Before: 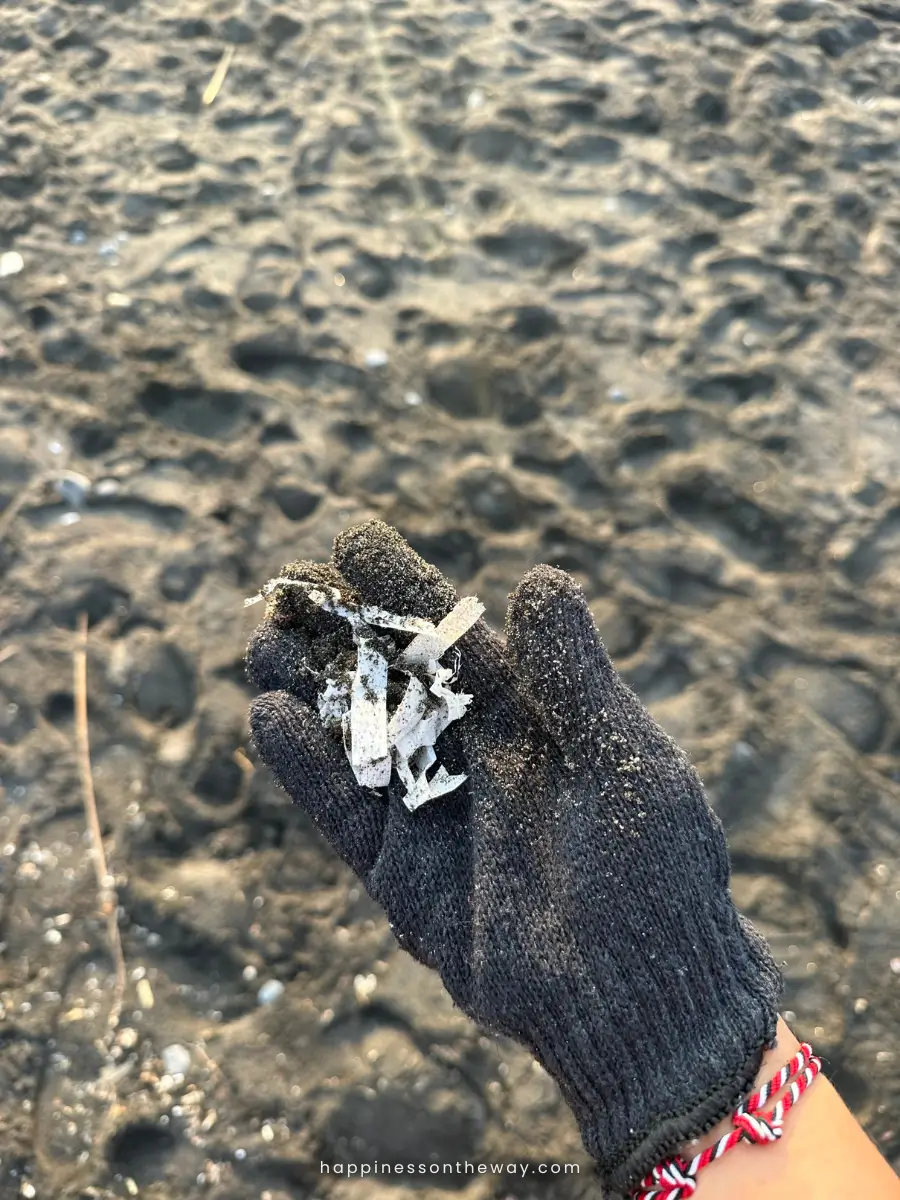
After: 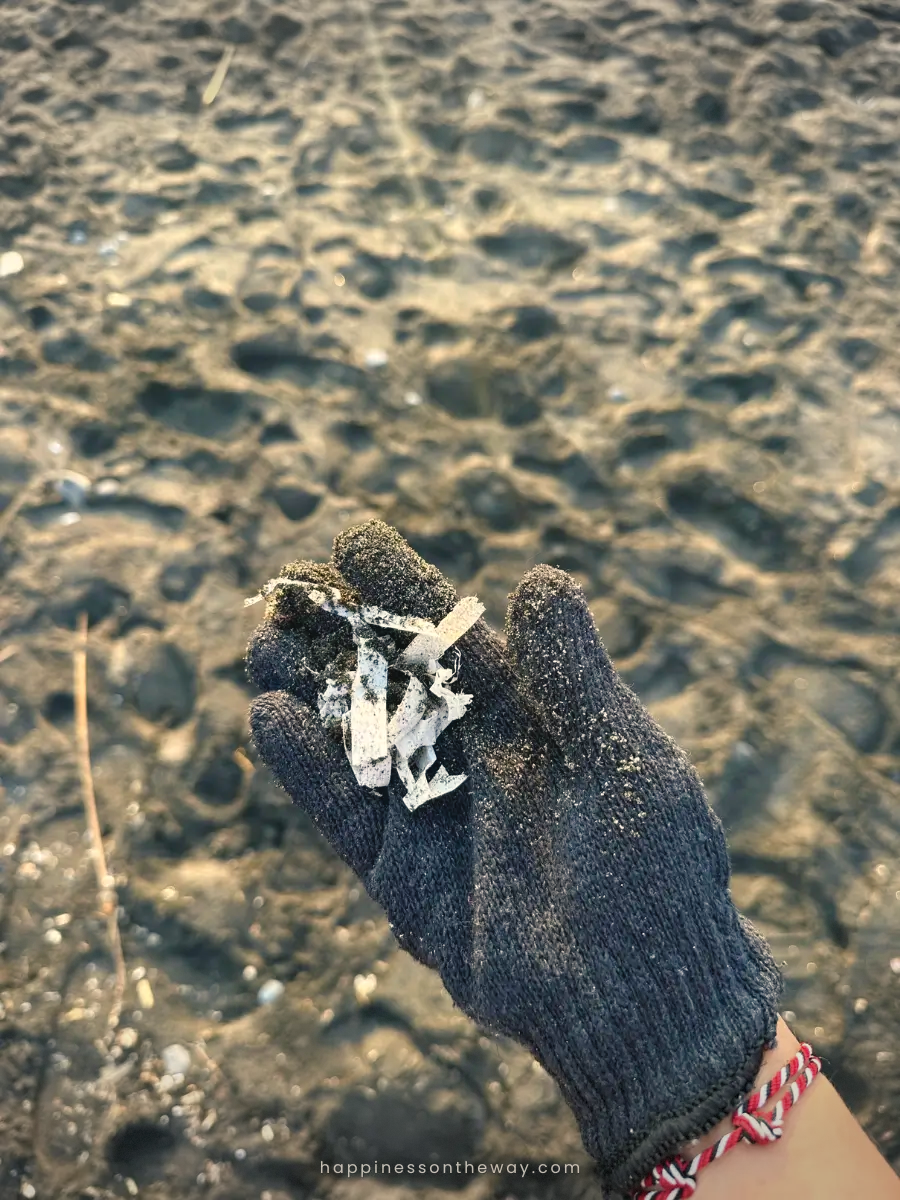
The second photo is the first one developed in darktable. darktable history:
vignetting: fall-off start 100%, brightness -0.406, saturation -0.3, width/height ratio 1.324, dithering 8-bit output, unbound false
color balance rgb: shadows lift › chroma 2%, shadows lift › hue 219.6°, power › hue 313.2°, highlights gain › chroma 3%, highlights gain › hue 75.6°, global offset › luminance 0.5%, perceptual saturation grading › global saturation 15.33%, perceptual saturation grading › highlights -19.33%, perceptual saturation grading › shadows 20%, global vibrance 20%
